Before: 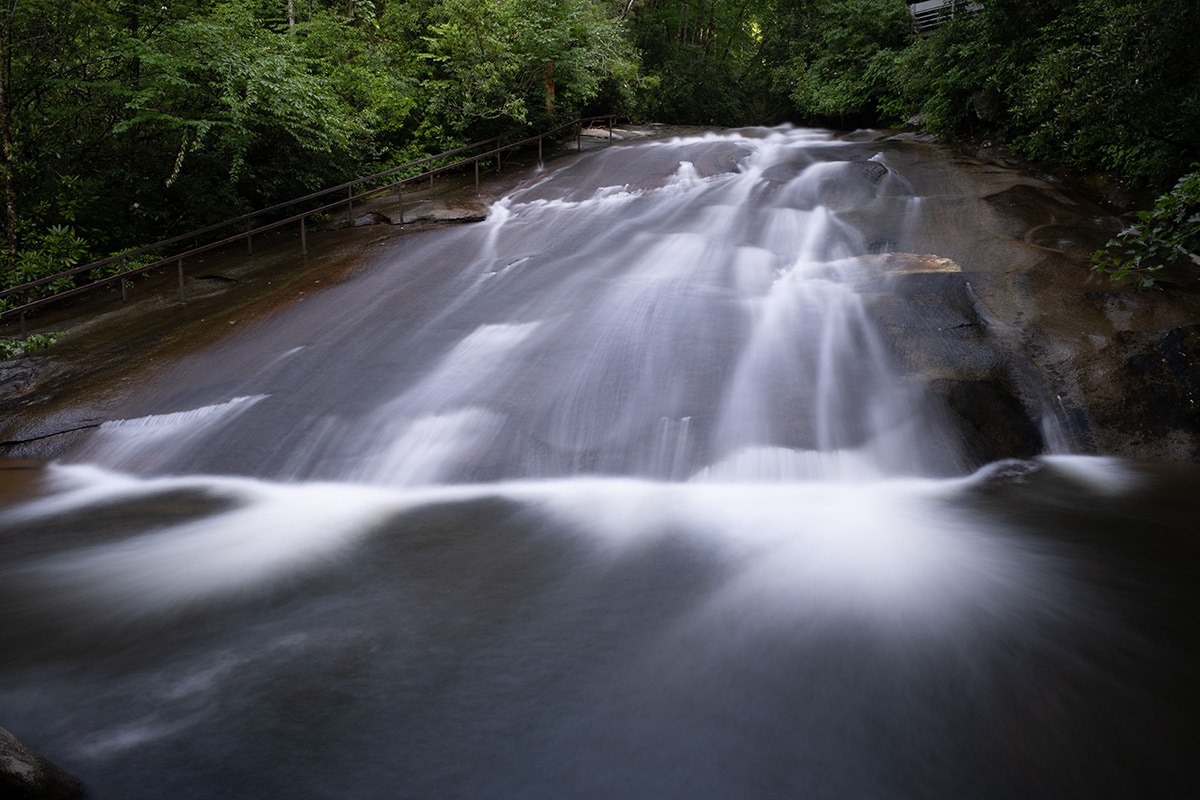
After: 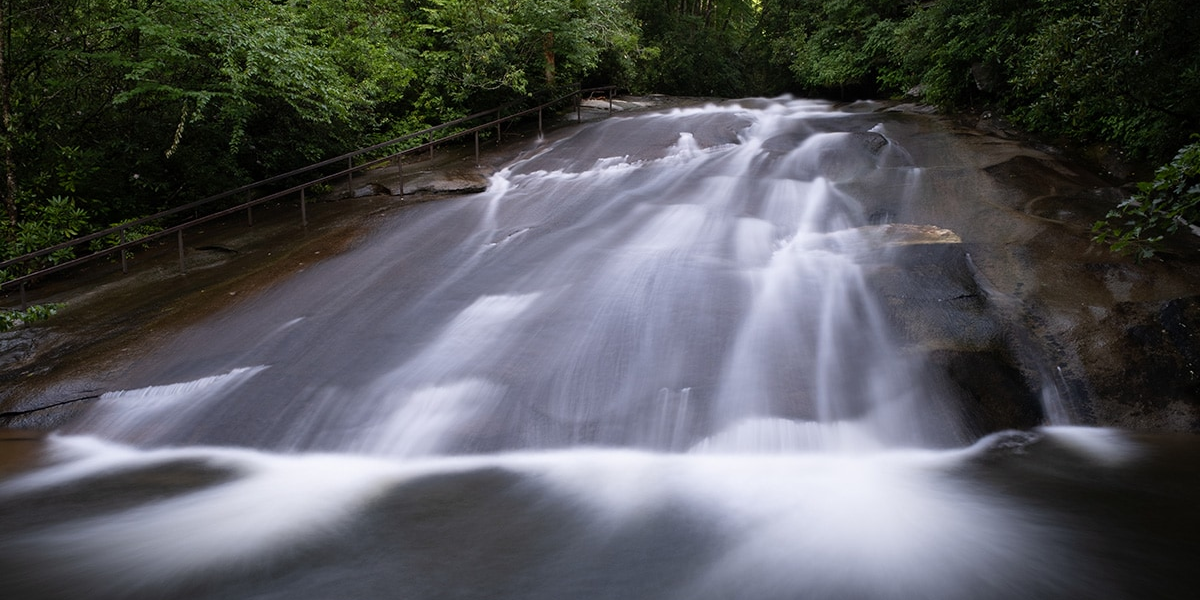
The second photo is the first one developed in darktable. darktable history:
crop: top 3.688%, bottom 21.21%
